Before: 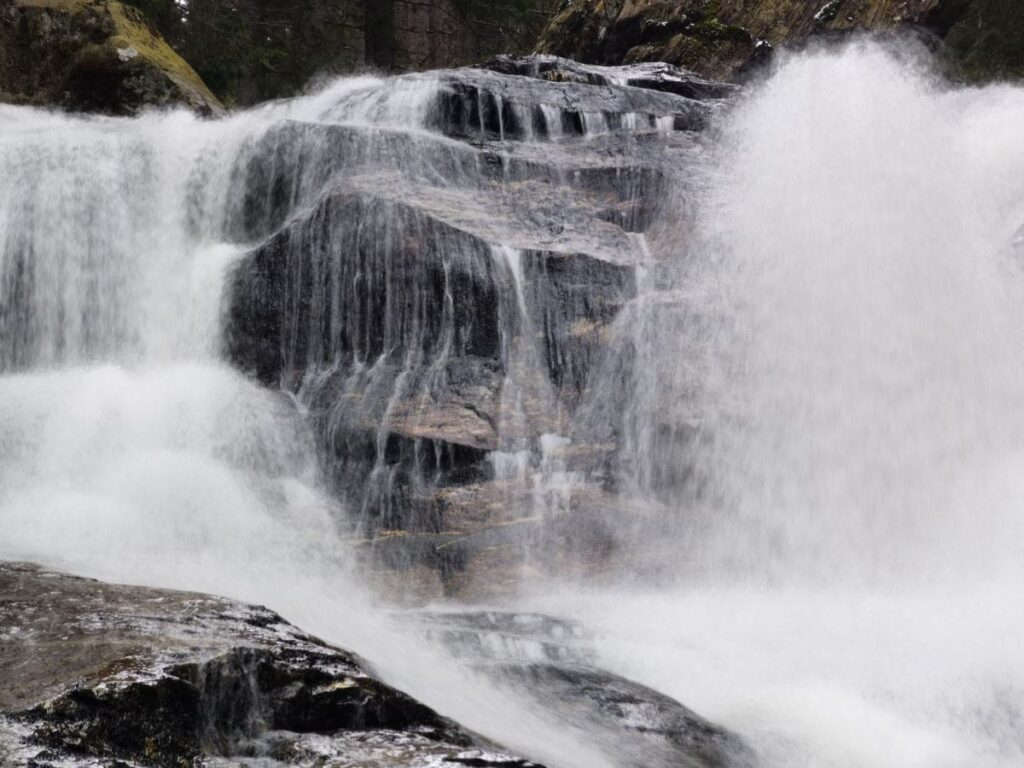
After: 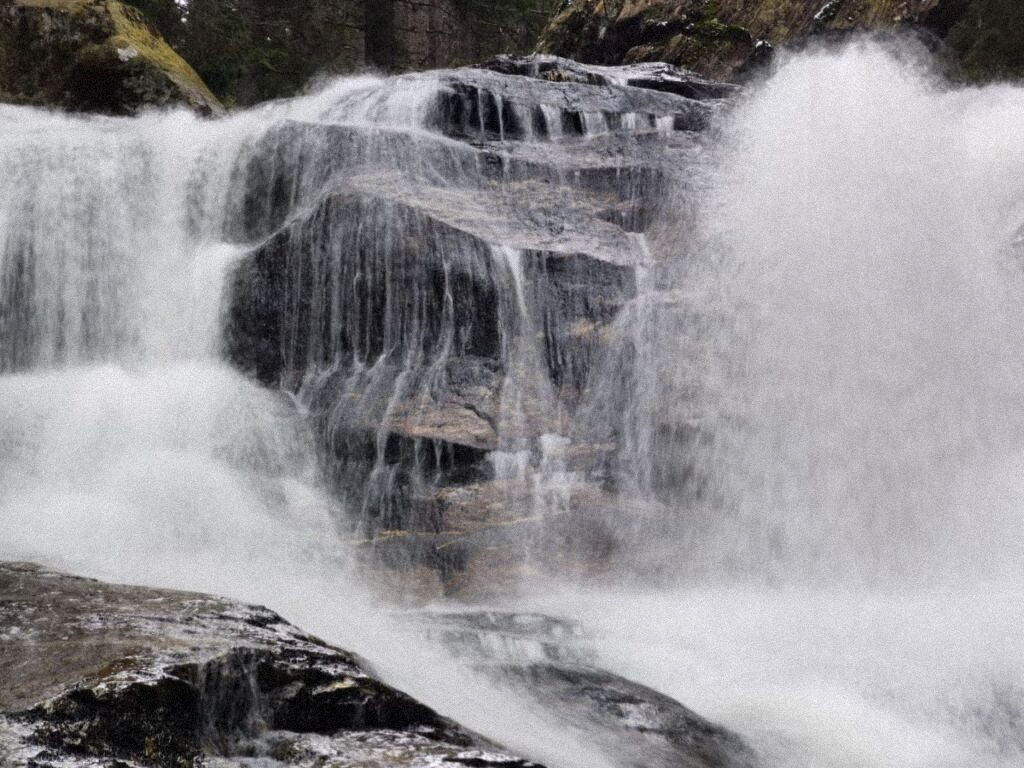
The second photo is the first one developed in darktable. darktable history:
shadows and highlights: soften with gaussian
grain: mid-tones bias 0%
